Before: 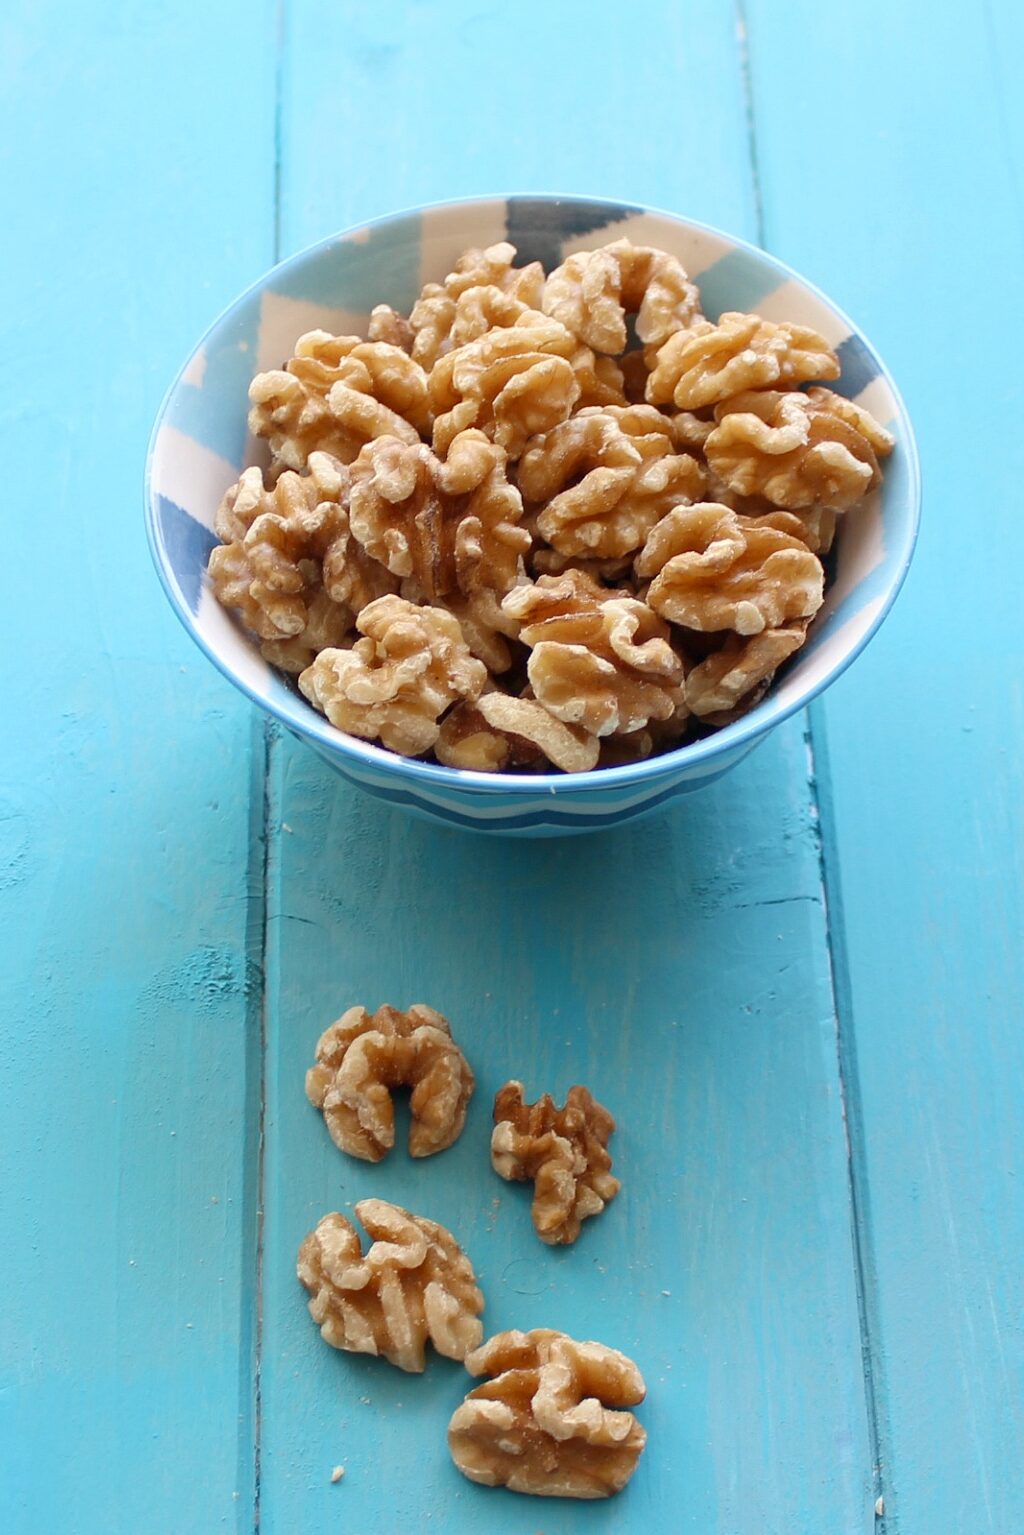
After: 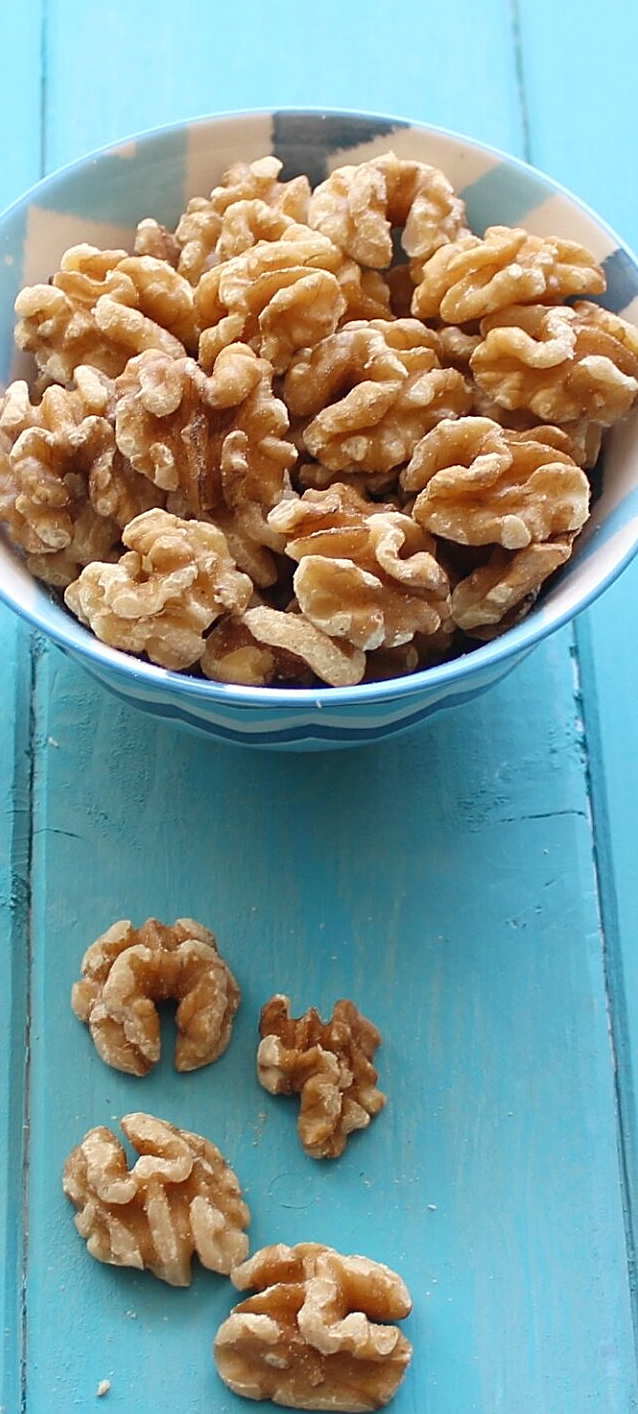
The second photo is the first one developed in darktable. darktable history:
exposure: black level correction -0.003, exposure 0.04 EV, compensate highlight preservation false
sharpen: on, module defaults
crop and rotate: left 22.918%, top 5.629%, right 14.711%, bottom 2.247%
